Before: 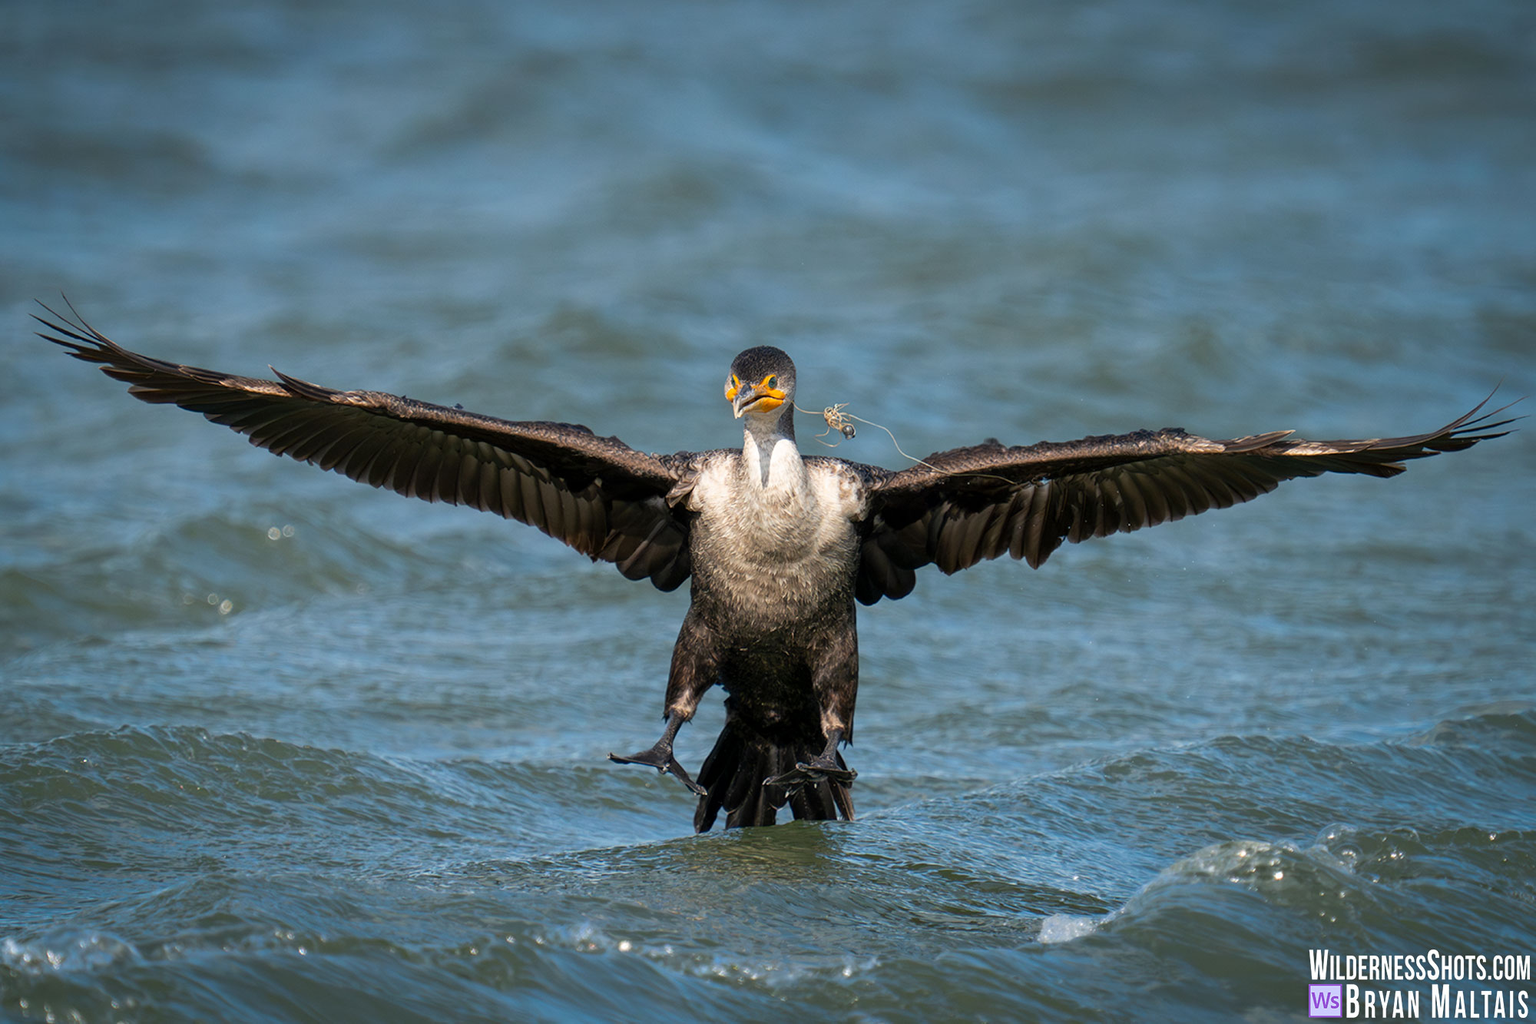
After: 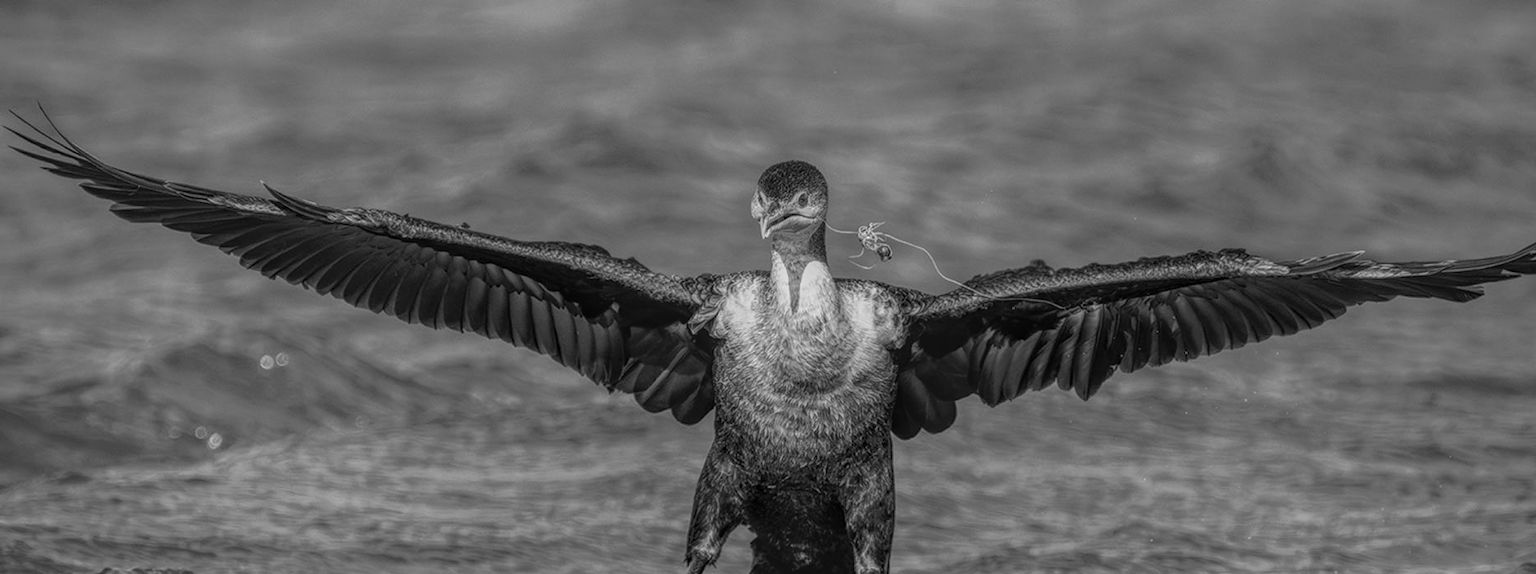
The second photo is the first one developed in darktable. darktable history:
crop: left 1.744%, top 19.225%, right 5.069%, bottom 28.357%
local contrast: highlights 20%, shadows 30%, detail 200%, midtone range 0.2
monochrome: a -71.75, b 75.82
